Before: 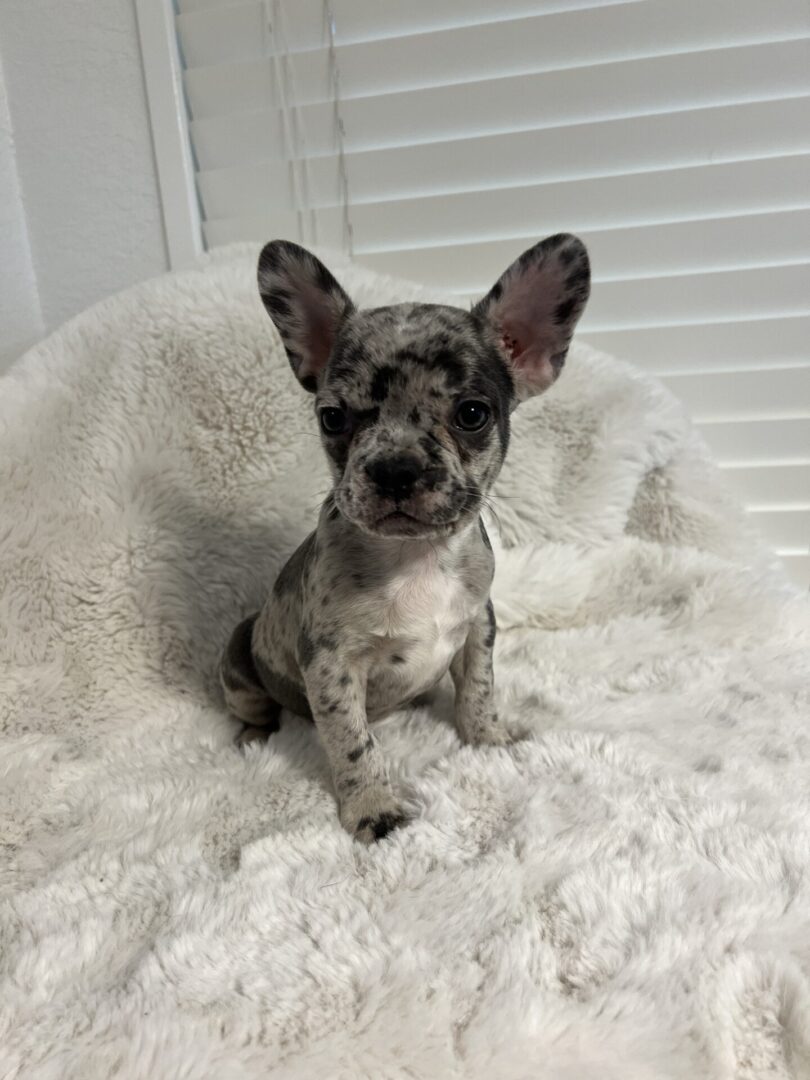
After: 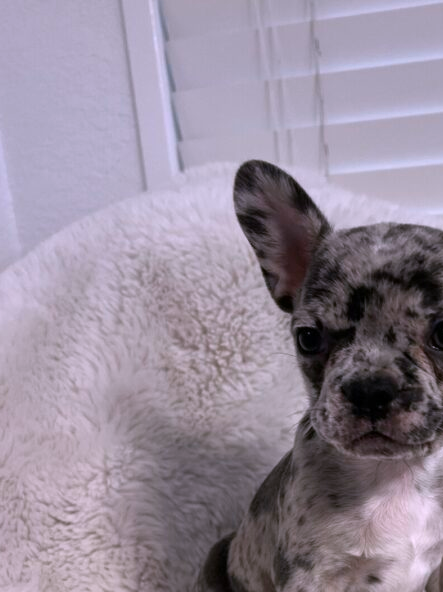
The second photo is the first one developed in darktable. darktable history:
tone equalizer: on, module defaults
white balance: red 1.042, blue 1.17
crop and rotate: left 3.047%, top 7.509%, right 42.236%, bottom 37.598%
exposure: compensate highlight preservation false
